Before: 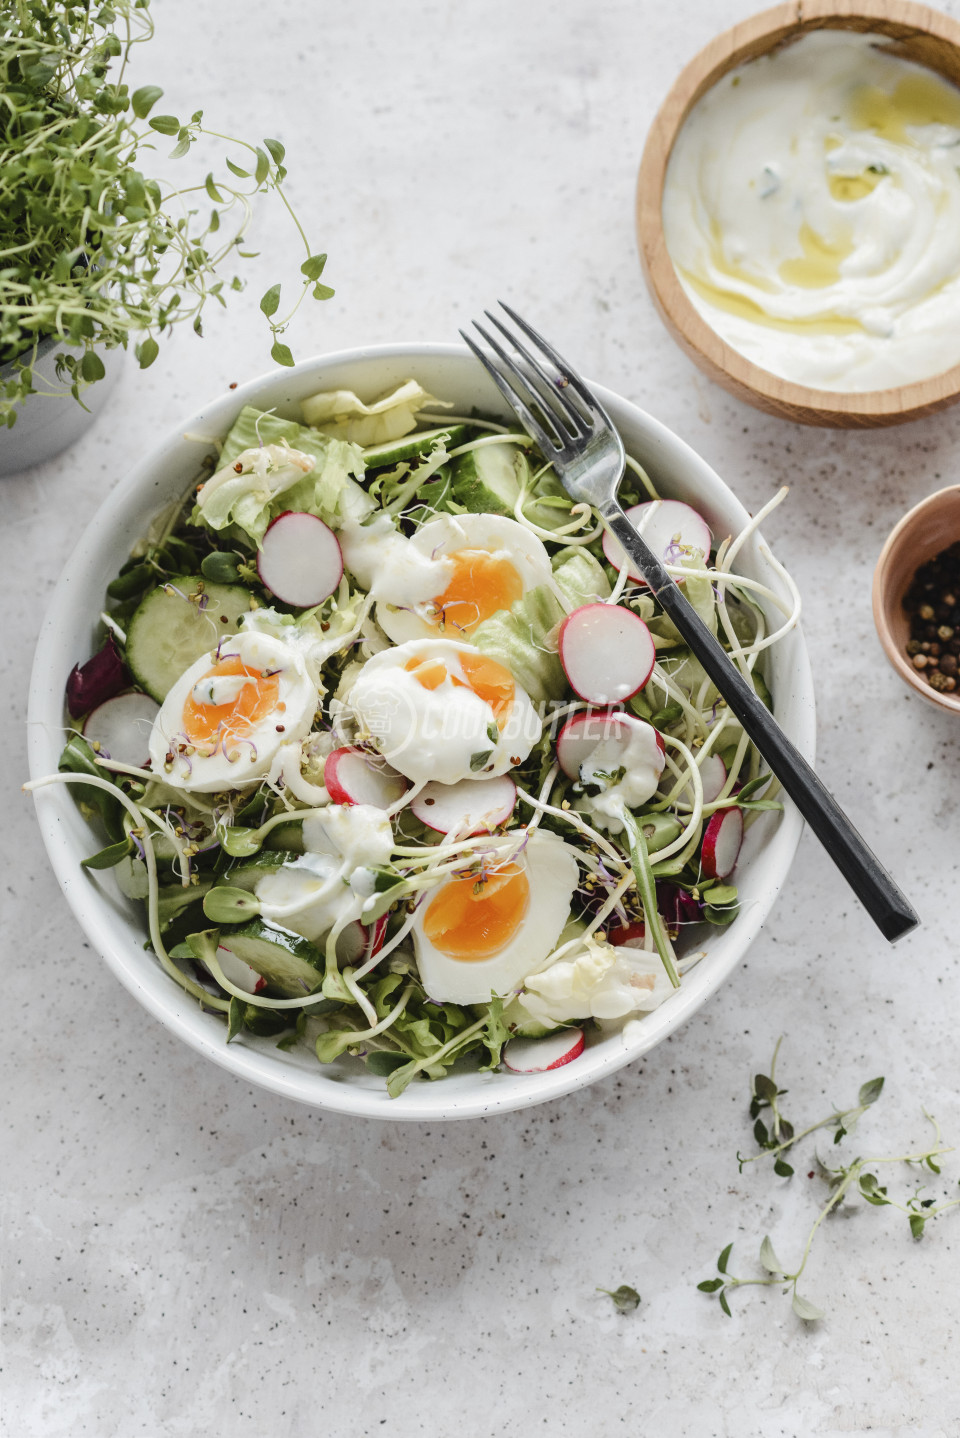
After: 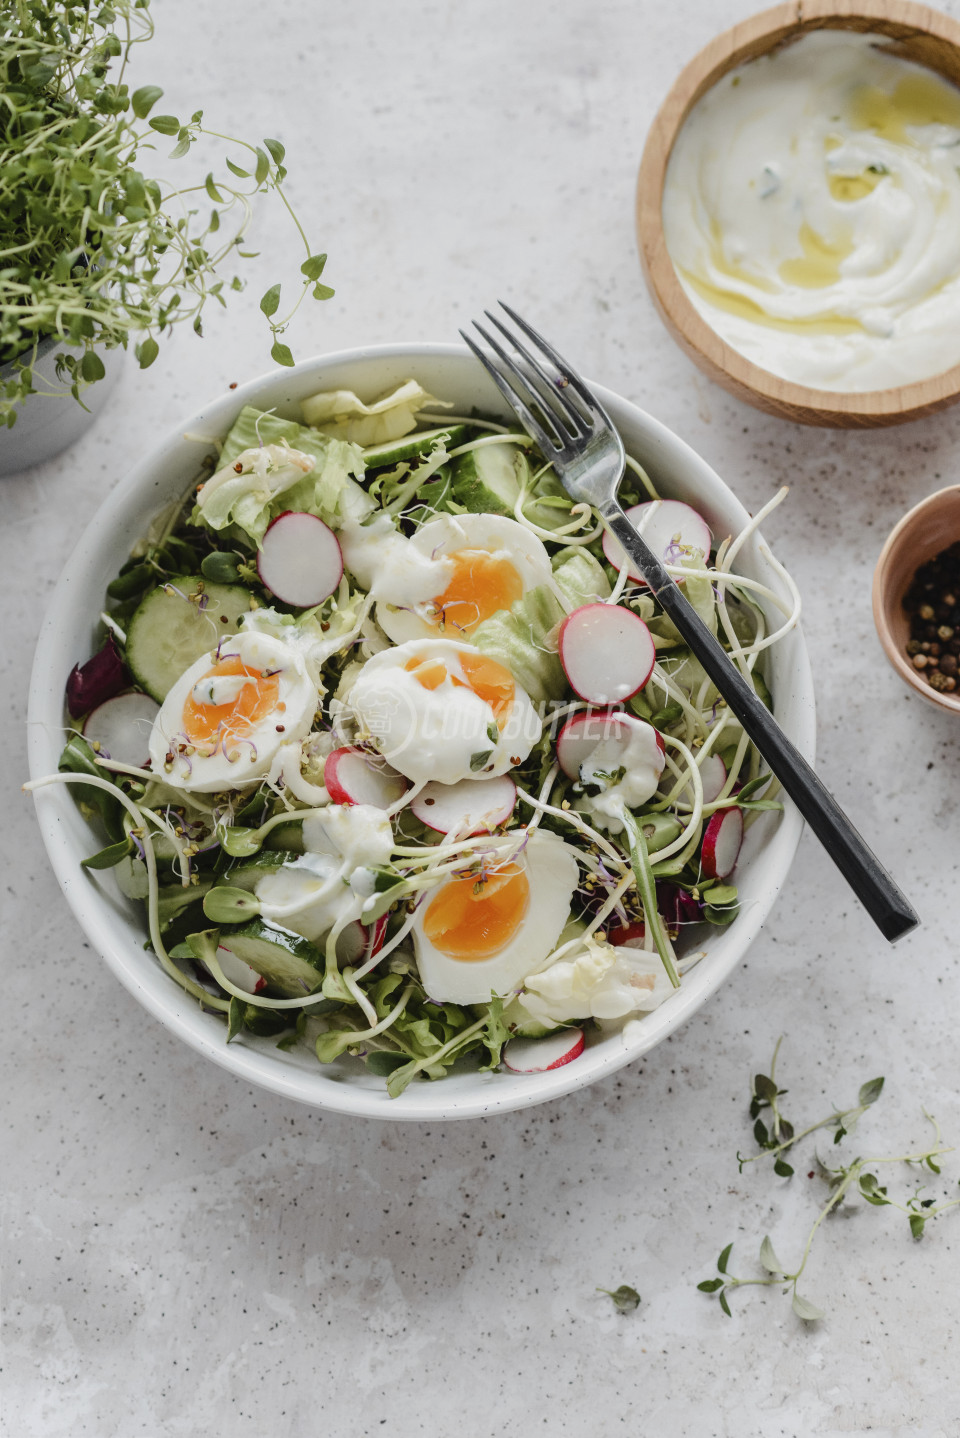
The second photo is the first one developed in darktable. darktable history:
exposure: exposure -0.284 EV, compensate highlight preservation false
levels: levels [0, 0.492, 0.984]
